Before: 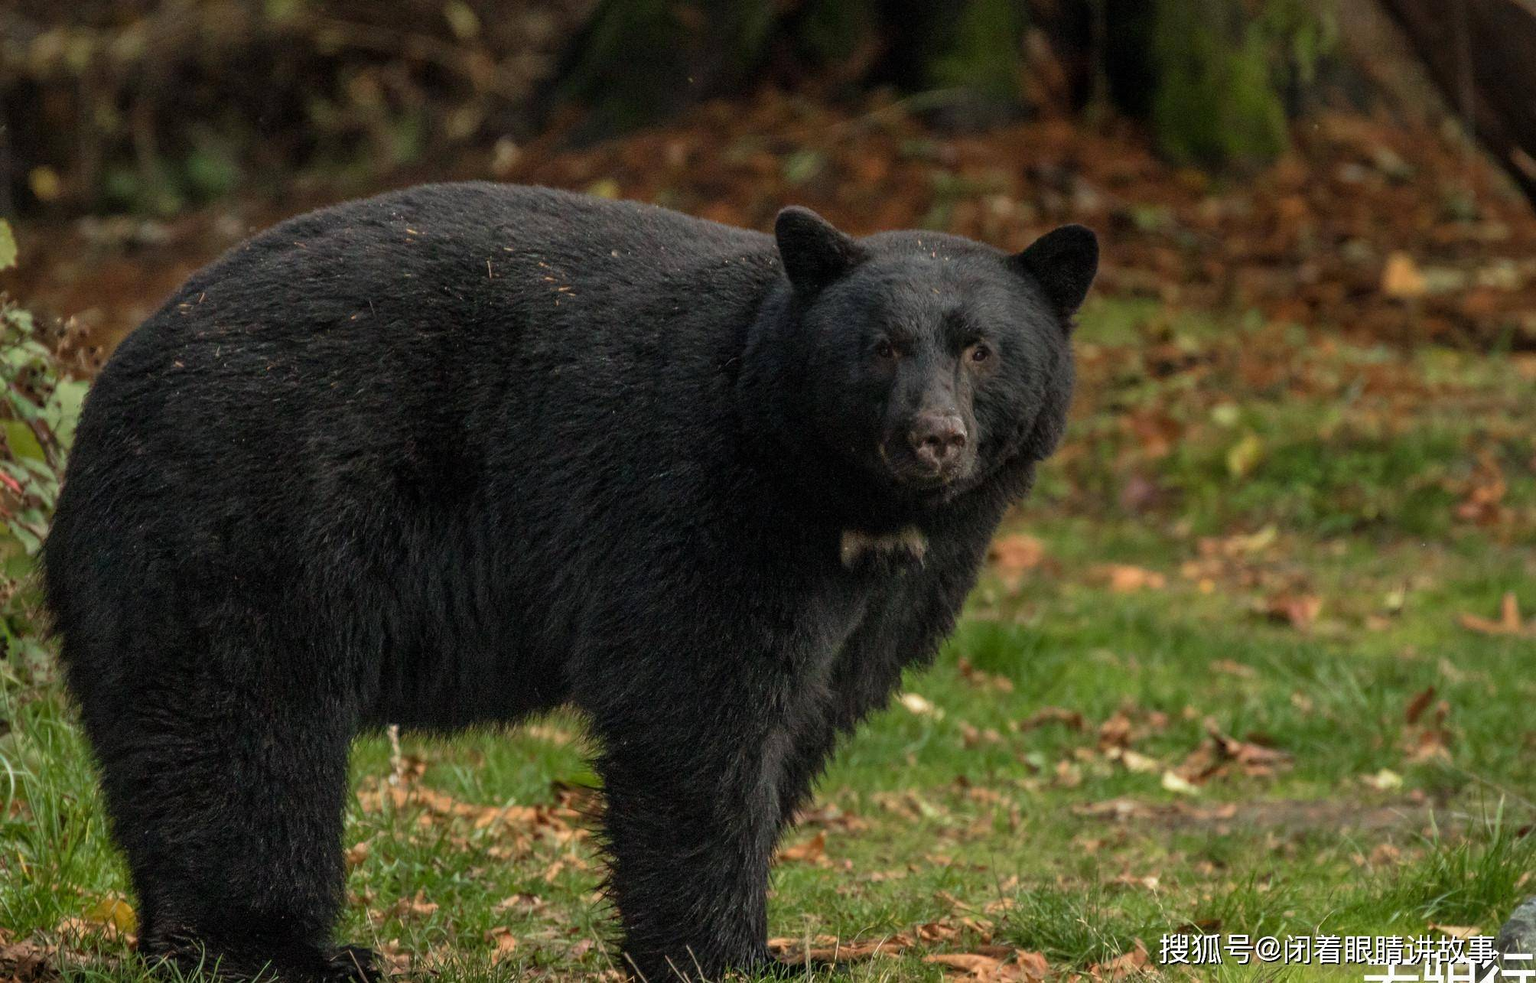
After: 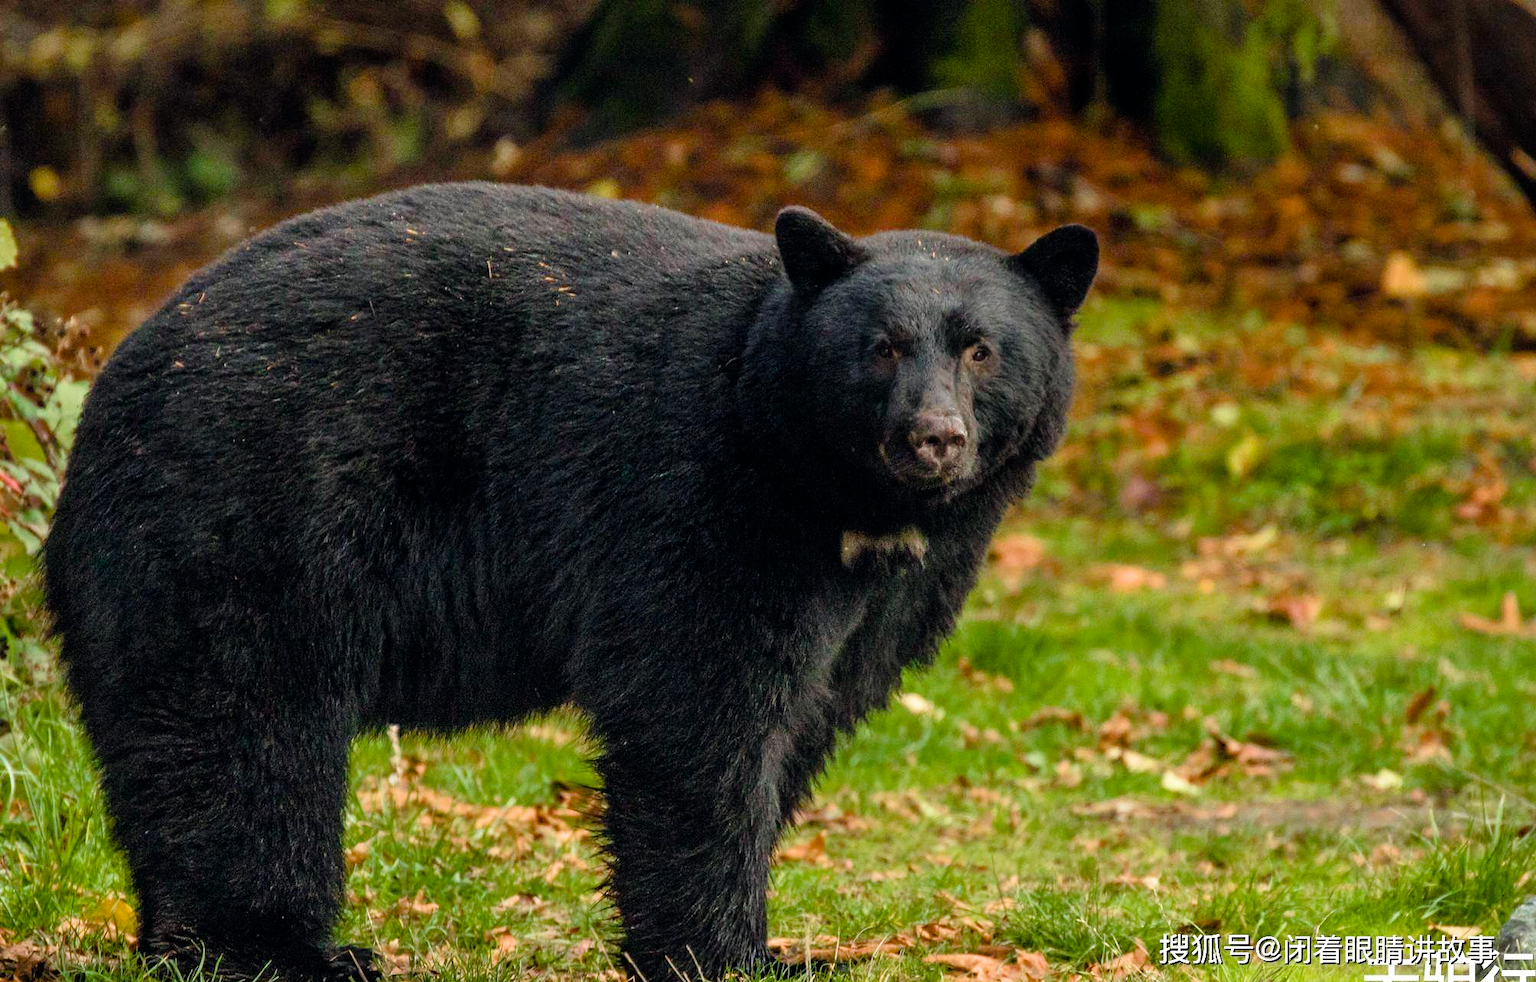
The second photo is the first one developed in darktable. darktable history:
exposure: exposure 1.089 EV, compensate exposure bias true, compensate highlight preservation false
color balance rgb: power › luminance -8.795%, global offset › chroma 0.057%, global offset › hue 253.95°, perceptual saturation grading › global saturation 20%, perceptual saturation grading › highlights -14.355%, perceptual saturation grading › shadows 49.238%, global vibrance 20%
filmic rgb: black relative exposure -7.97 EV, white relative exposure 3.87 EV, threshold 3.06 EV, hardness 4.31, enable highlight reconstruction true
